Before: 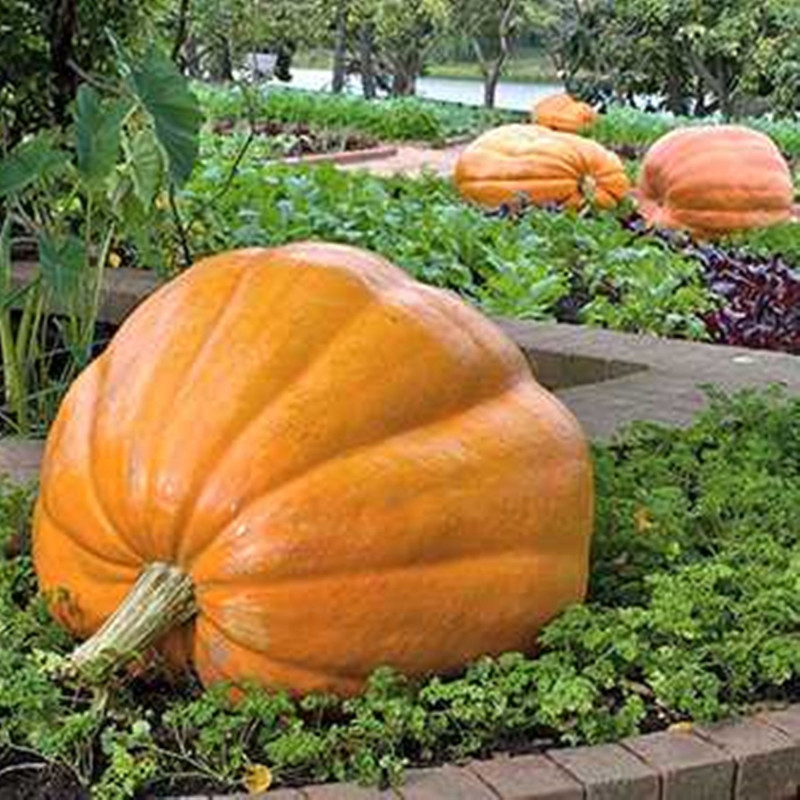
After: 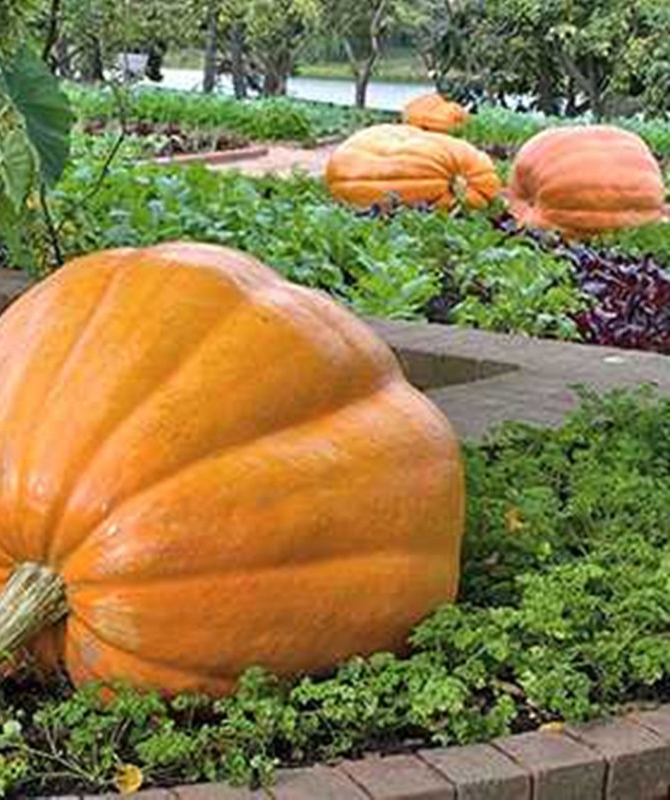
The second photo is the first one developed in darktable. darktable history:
crop: left 16.145%
